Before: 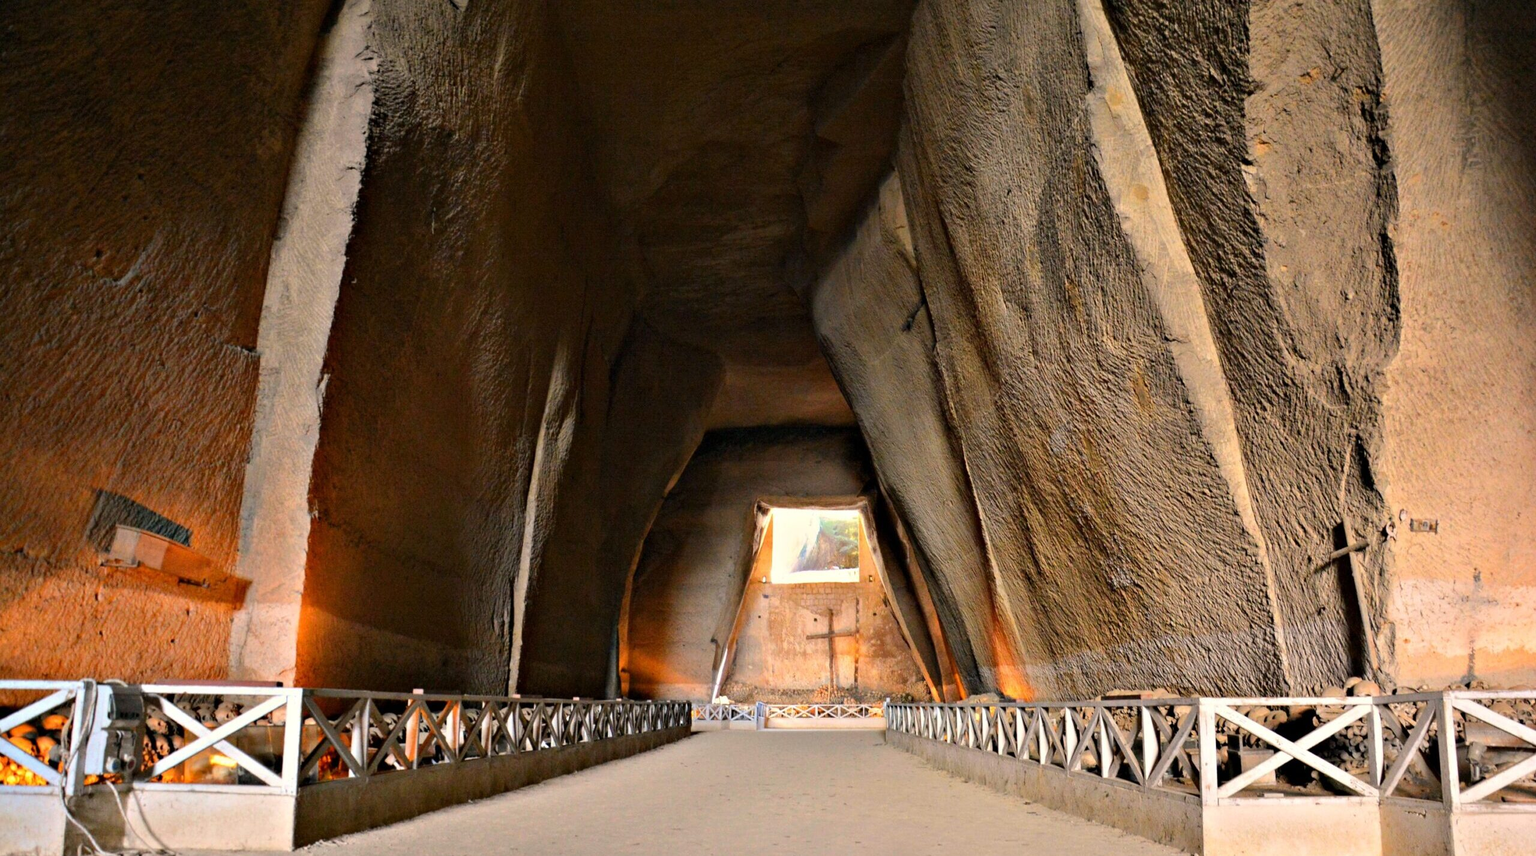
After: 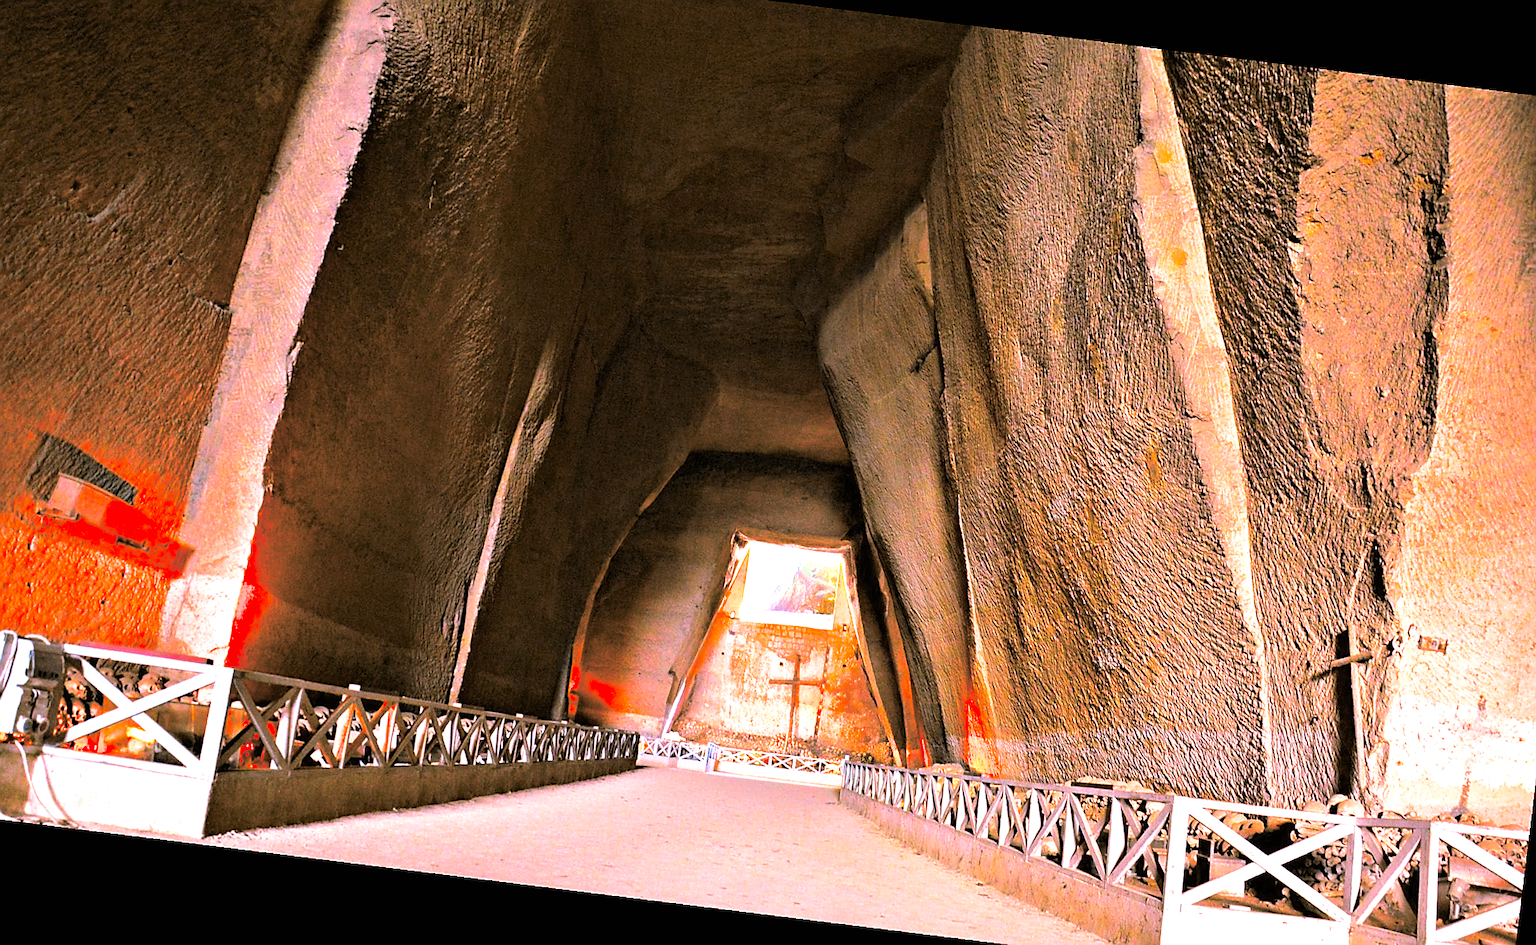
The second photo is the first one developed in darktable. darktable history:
crop and rotate: angle -1.96°, left 3.097%, top 4.154%, right 1.586%, bottom 0.529%
color correction: saturation 1.8
exposure: black level correction 0, exposure 0.7 EV, compensate exposure bias true, compensate highlight preservation false
split-toning: shadows › hue 37.98°, highlights › hue 185.58°, balance -55.261
rotate and perspective: rotation 5.12°, automatic cropping off
white balance: red 1.066, blue 1.119
sharpen: radius 1.4, amount 1.25, threshold 0.7
